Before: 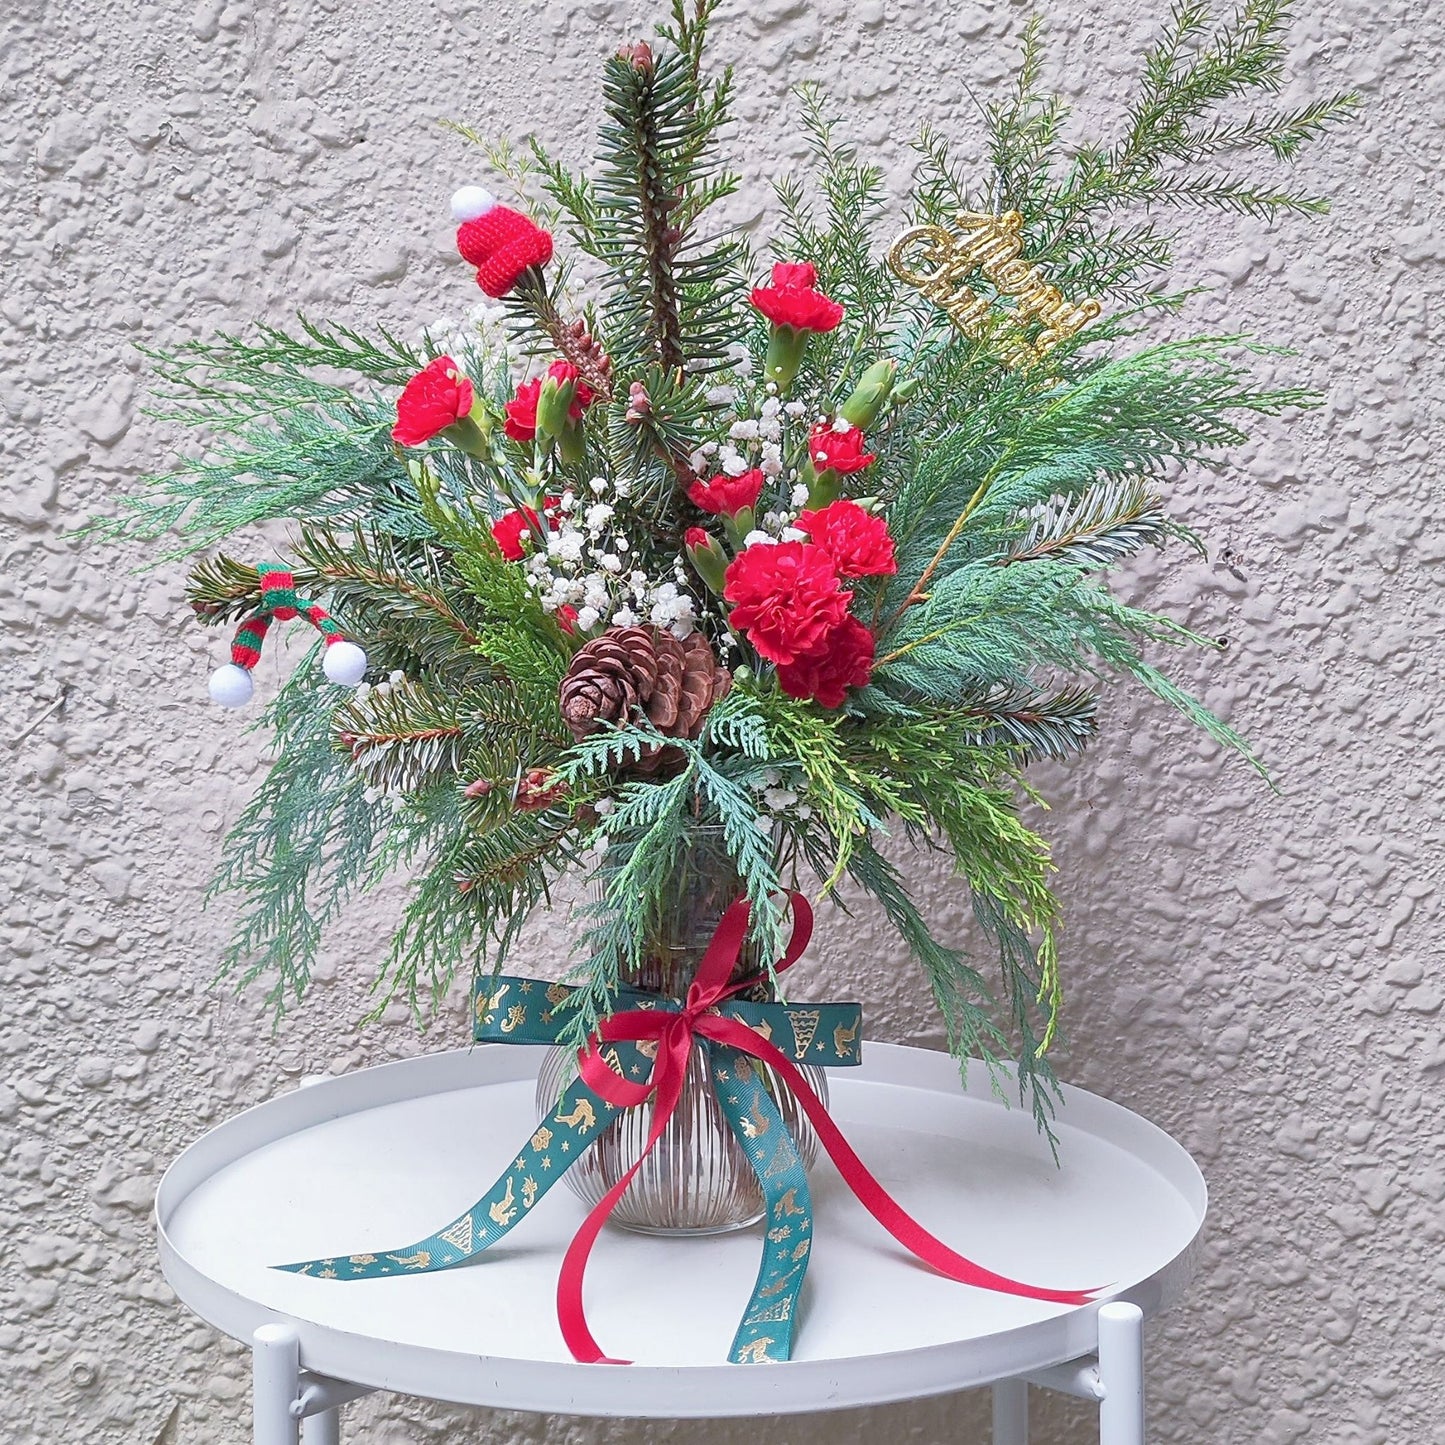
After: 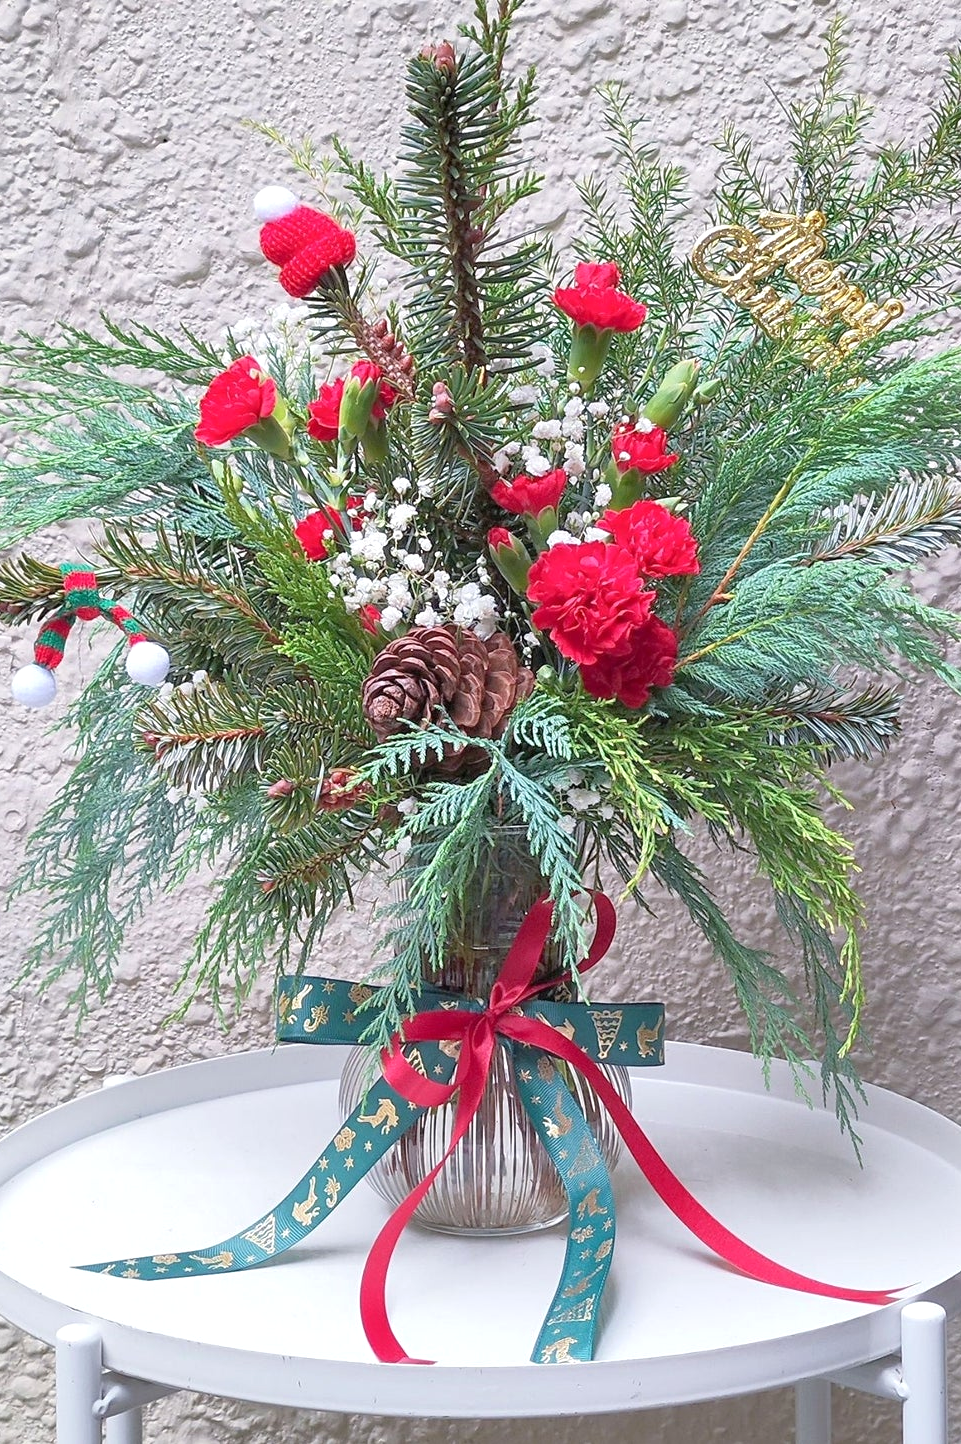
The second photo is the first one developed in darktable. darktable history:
crop and rotate: left 13.69%, right 19.793%
exposure: exposure 0.208 EV, compensate exposure bias true, compensate highlight preservation false
